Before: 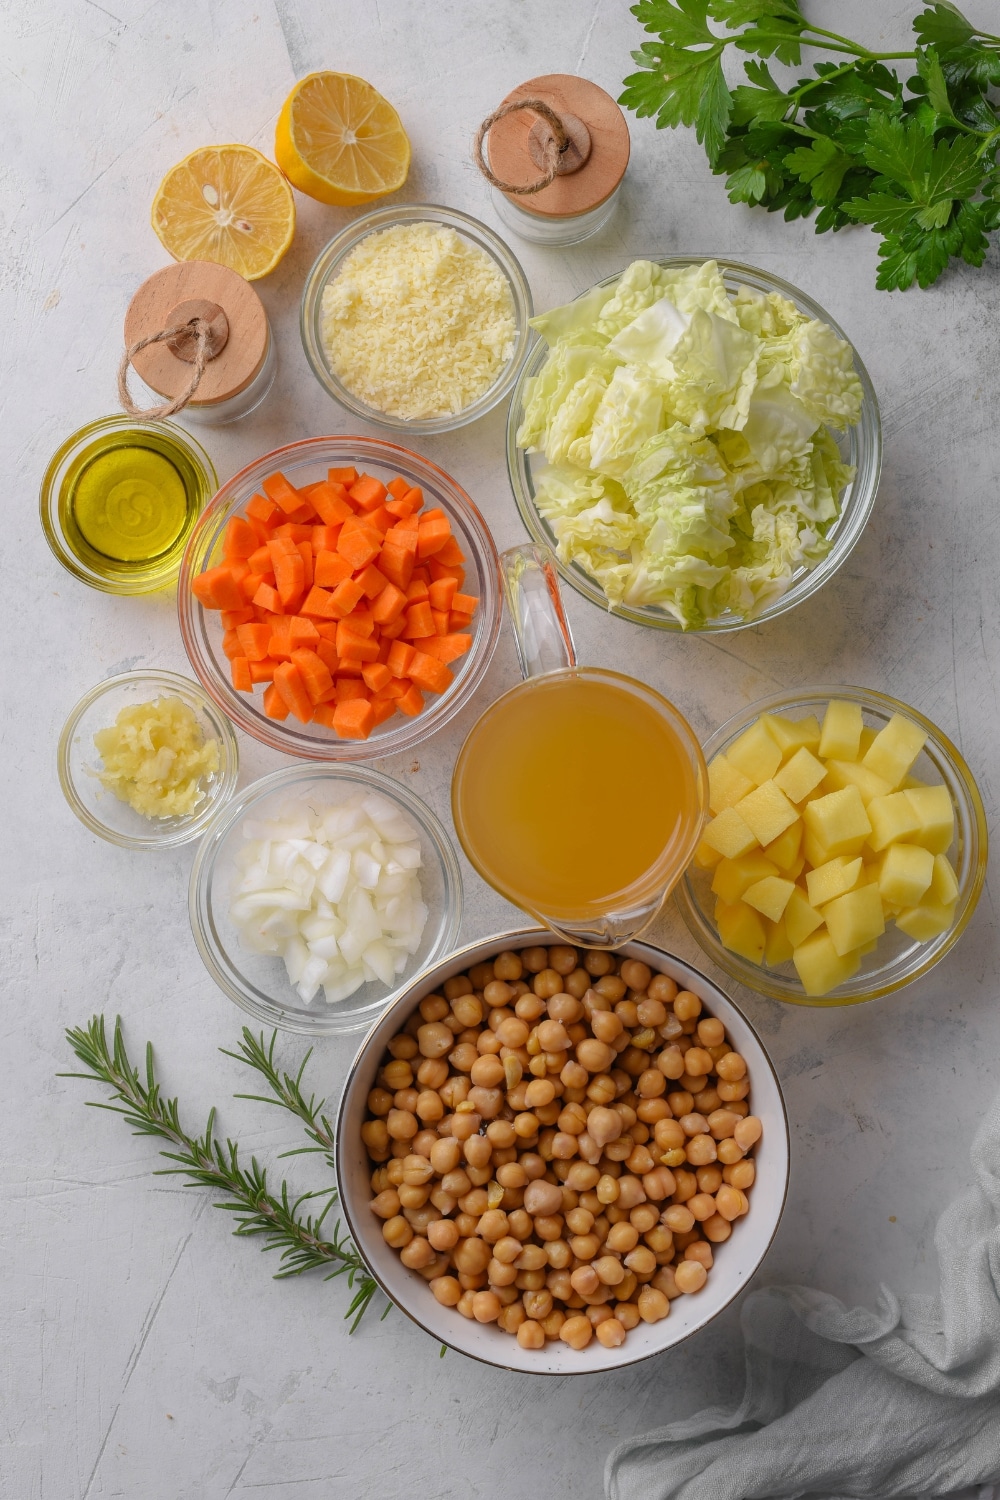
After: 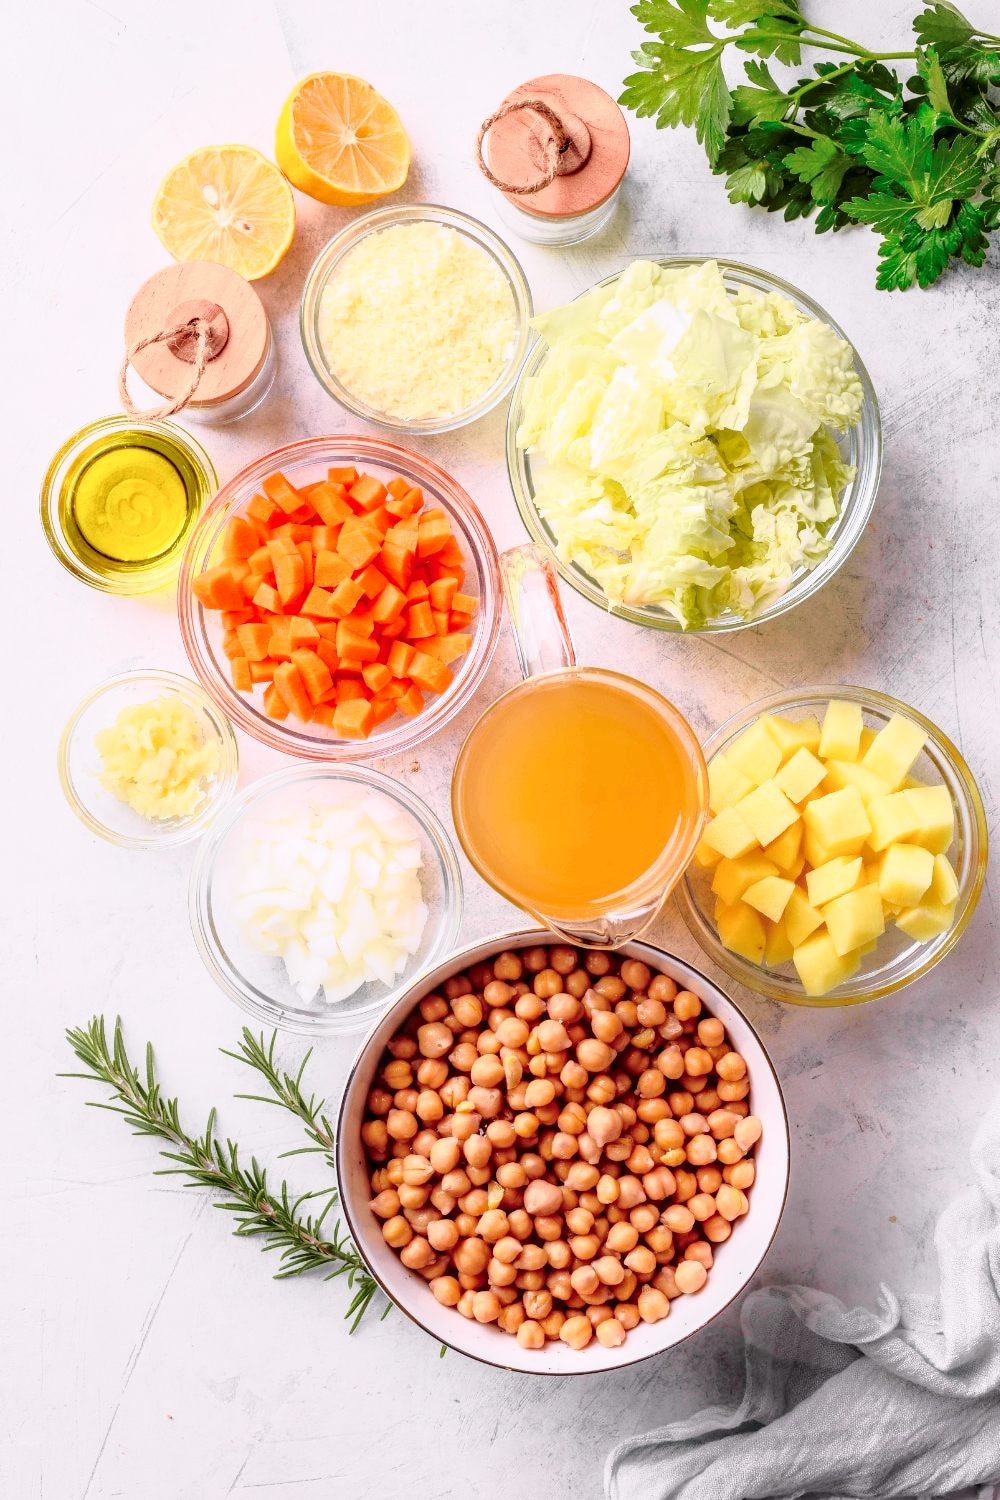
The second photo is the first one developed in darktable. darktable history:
local contrast: on, module defaults
tone curve: curves: ch0 [(0, 0) (0.105, 0.068) (0.195, 0.162) (0.283, 0.283) (0.384, 0.404) (0.485, 0.531) (0.638, 0.681) (0.795, 0.879) (1, 0.977)]; ch1 [(0, 0) (0.161, 0.092) (0.35, 0.33) (0.379, 0.401) (0.456, 0.469) (0.498, 0.506) (0.521, 0.549) (0.58, 0.624) (0.635, 0.671) (1, 1)]; ch2 [(0, 0) (0.371, 0.362) (0.437, 0.437) (0.483, 0.484) (0.53, 0.515) (0.56, 0.58) (0.622, 0.606) (1, 1)], color space Lab, independent channels, preserve colors none
base curve: curves: ch0 [(0, 0) (0.028, 0.03) (0.121, 0.232) (0.46, 0.748) (0.859, 0.968) (1, 1)], preserve colors none
